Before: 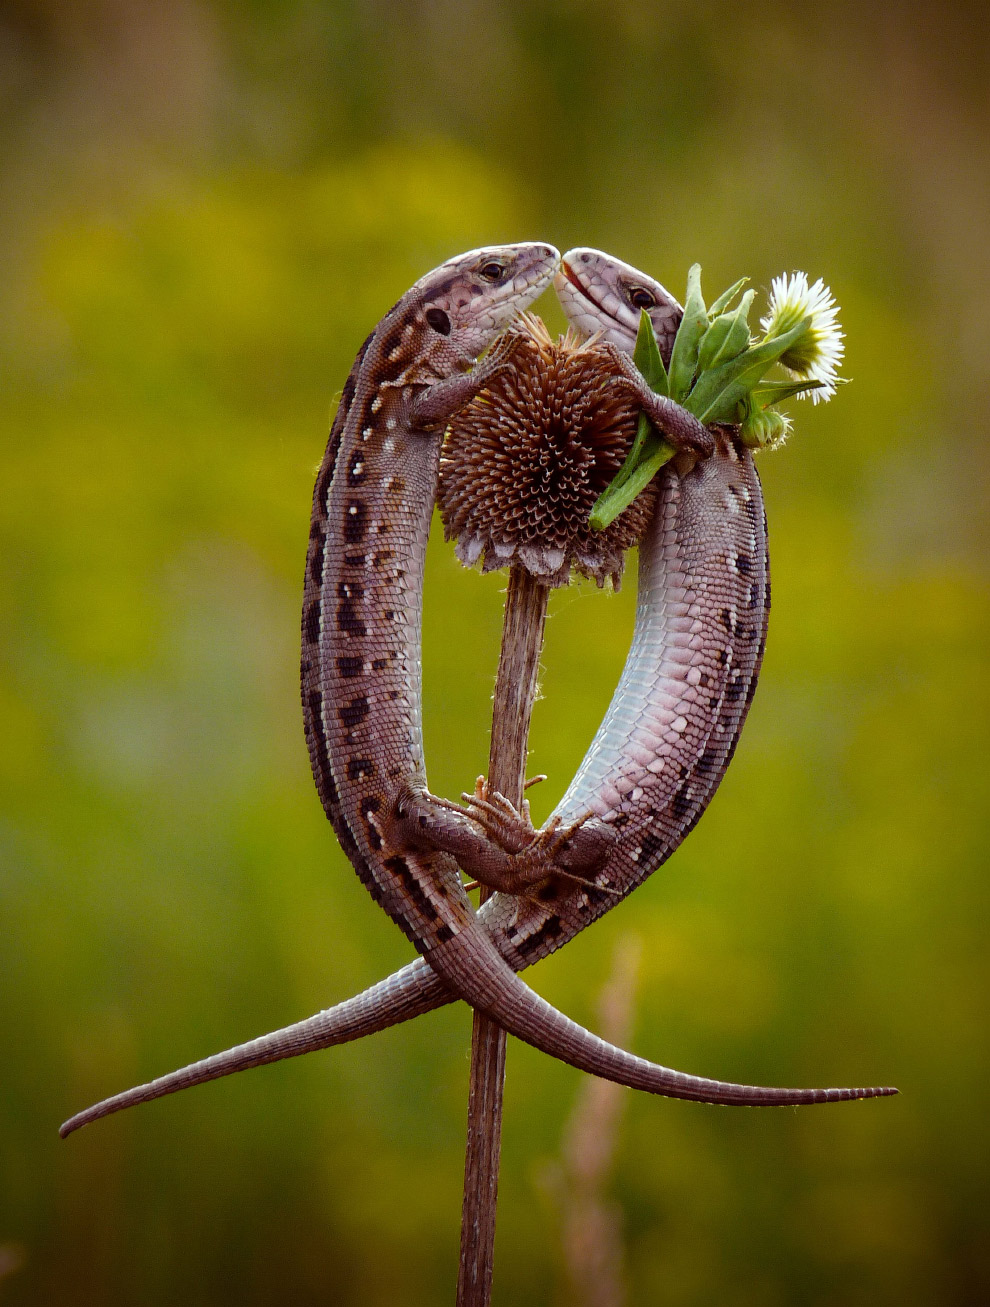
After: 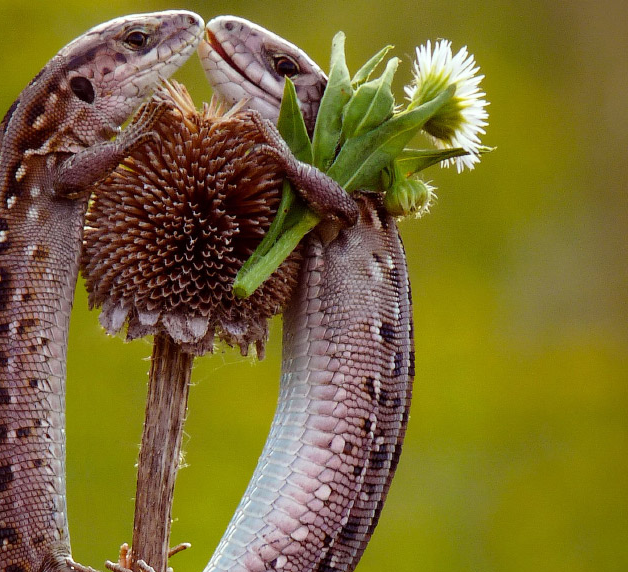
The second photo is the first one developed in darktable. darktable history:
crop: left 36.037%, top 17.815%, right 0.47%, bottom 38.071%
